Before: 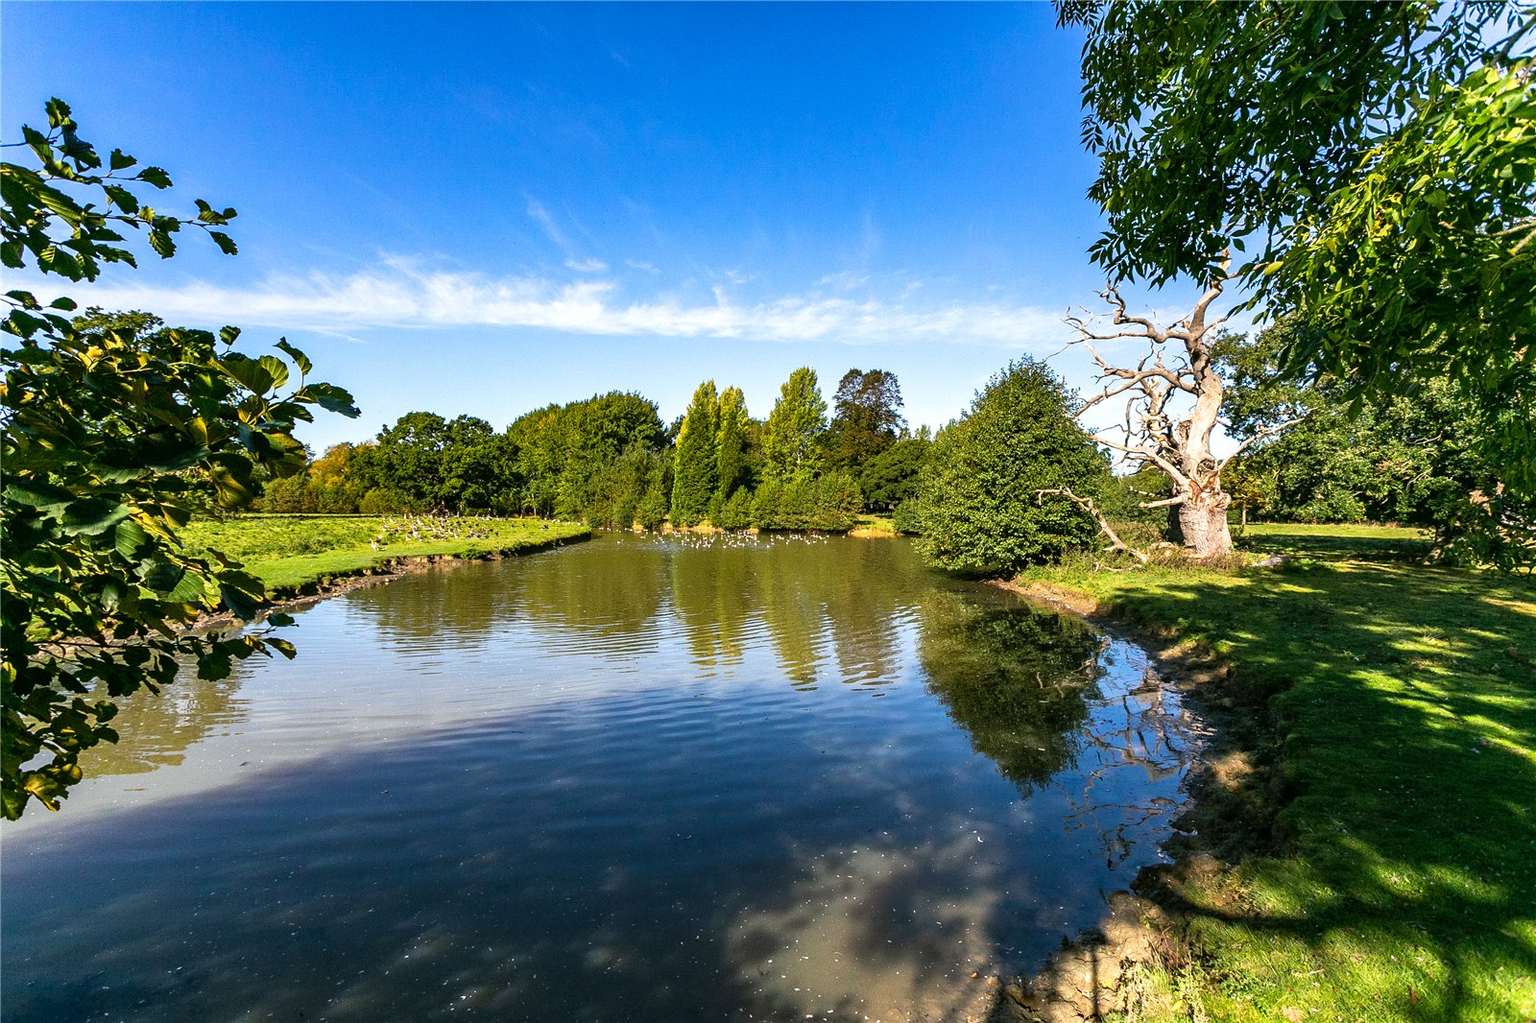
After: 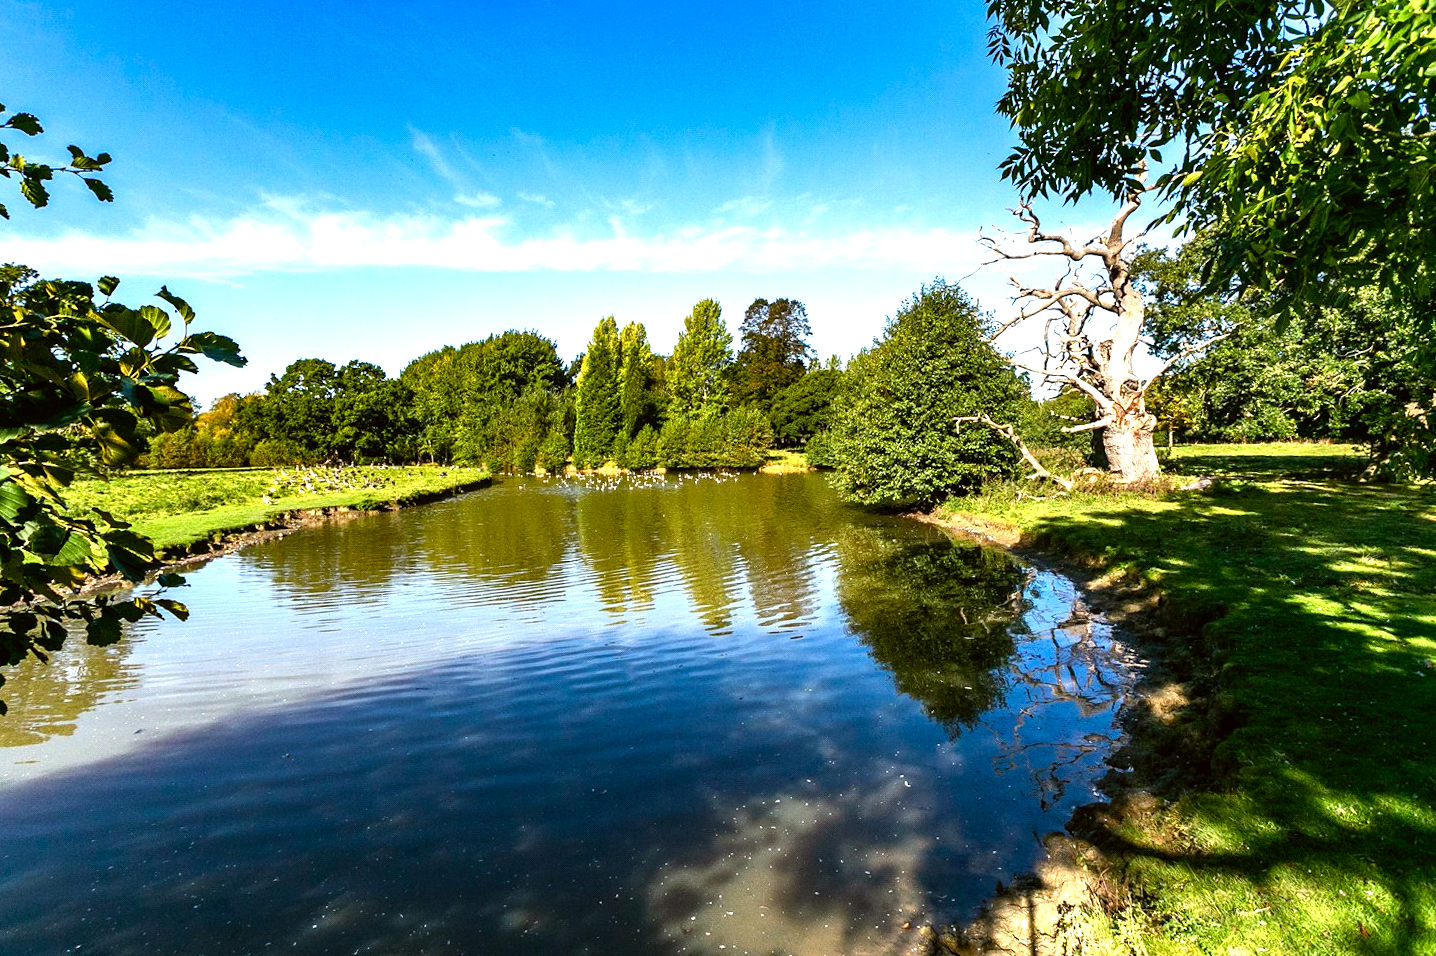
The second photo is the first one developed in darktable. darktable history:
exposure: exposure 0.2 EV, compensate highlight preservation false
crop and rotate: angle 1.96°, left 5.673%, top 5.673%
levels: mode automatic, black 0.023%, white 99.97%, levels [0.062, 0.494, 0.925]
color balance rgb: shadows lift › luminance -20%, power › hue 72.24°, highlights gain › luminance 15%, global offset › hue 171.6°, perceptual saturation grading › highlights -15%, perceptual saturation grading › shadows 25%, global vibrance 30%, contrast 10%
color correction: highlights a* -2.73, highlights b* -2.09, shadows a* 2.41, shadows b* 2.73
